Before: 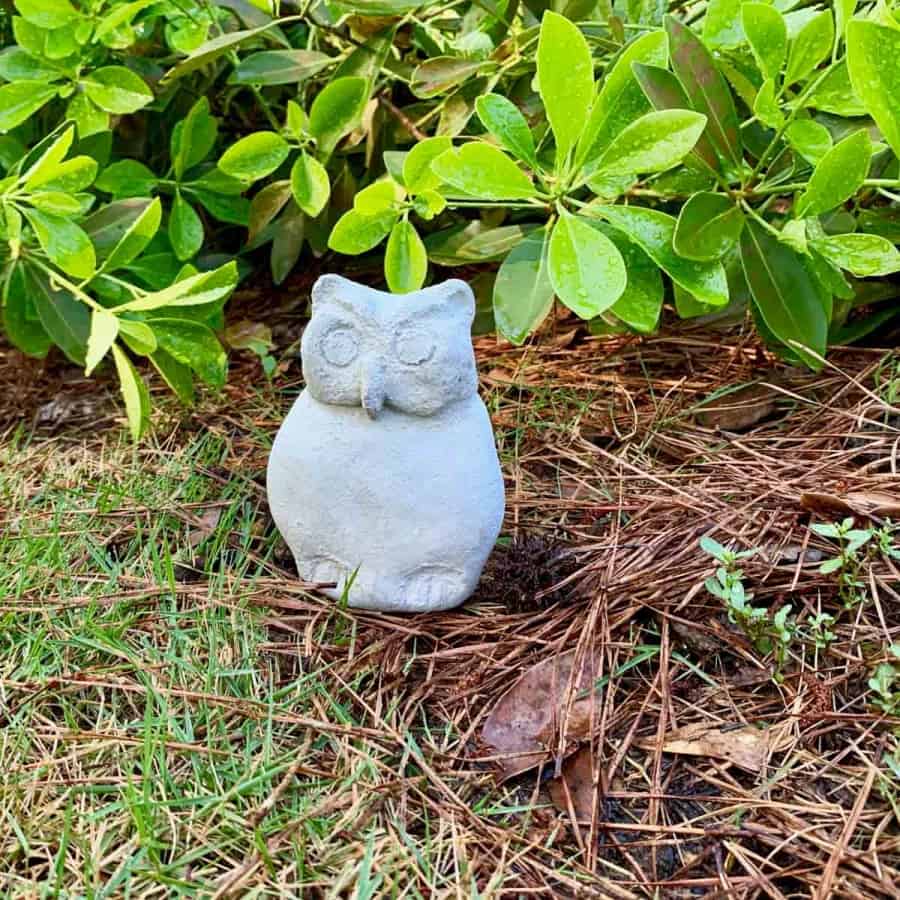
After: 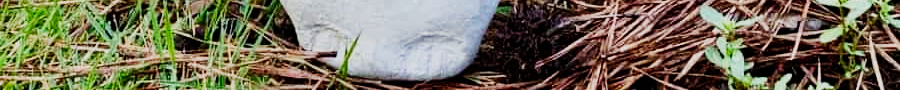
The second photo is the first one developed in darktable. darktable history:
crop and rotate: top 59.084%, bottom 30.916%
sigmoid: contrast 1.8, skew -0.2, preserve hue 0%, red attenuation 0.1, red rotation 0.035, green attenuation 0.1, green rotation -0.017, blue attenuation 0.15, blue rotation -0.052, base primaries Rec2020
